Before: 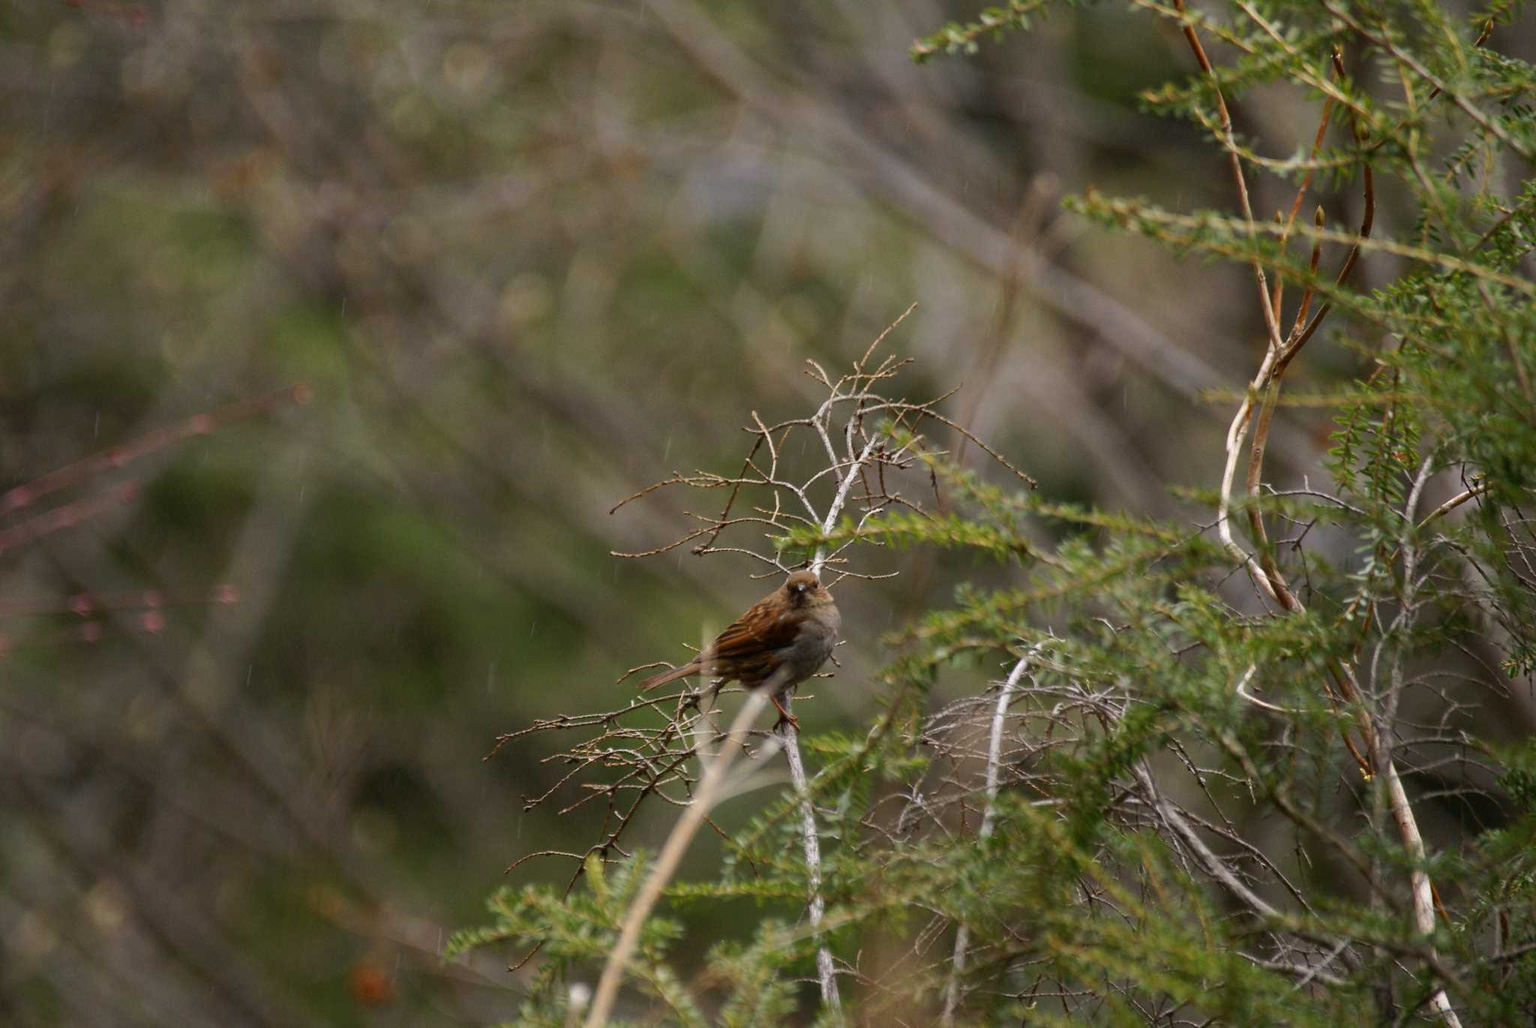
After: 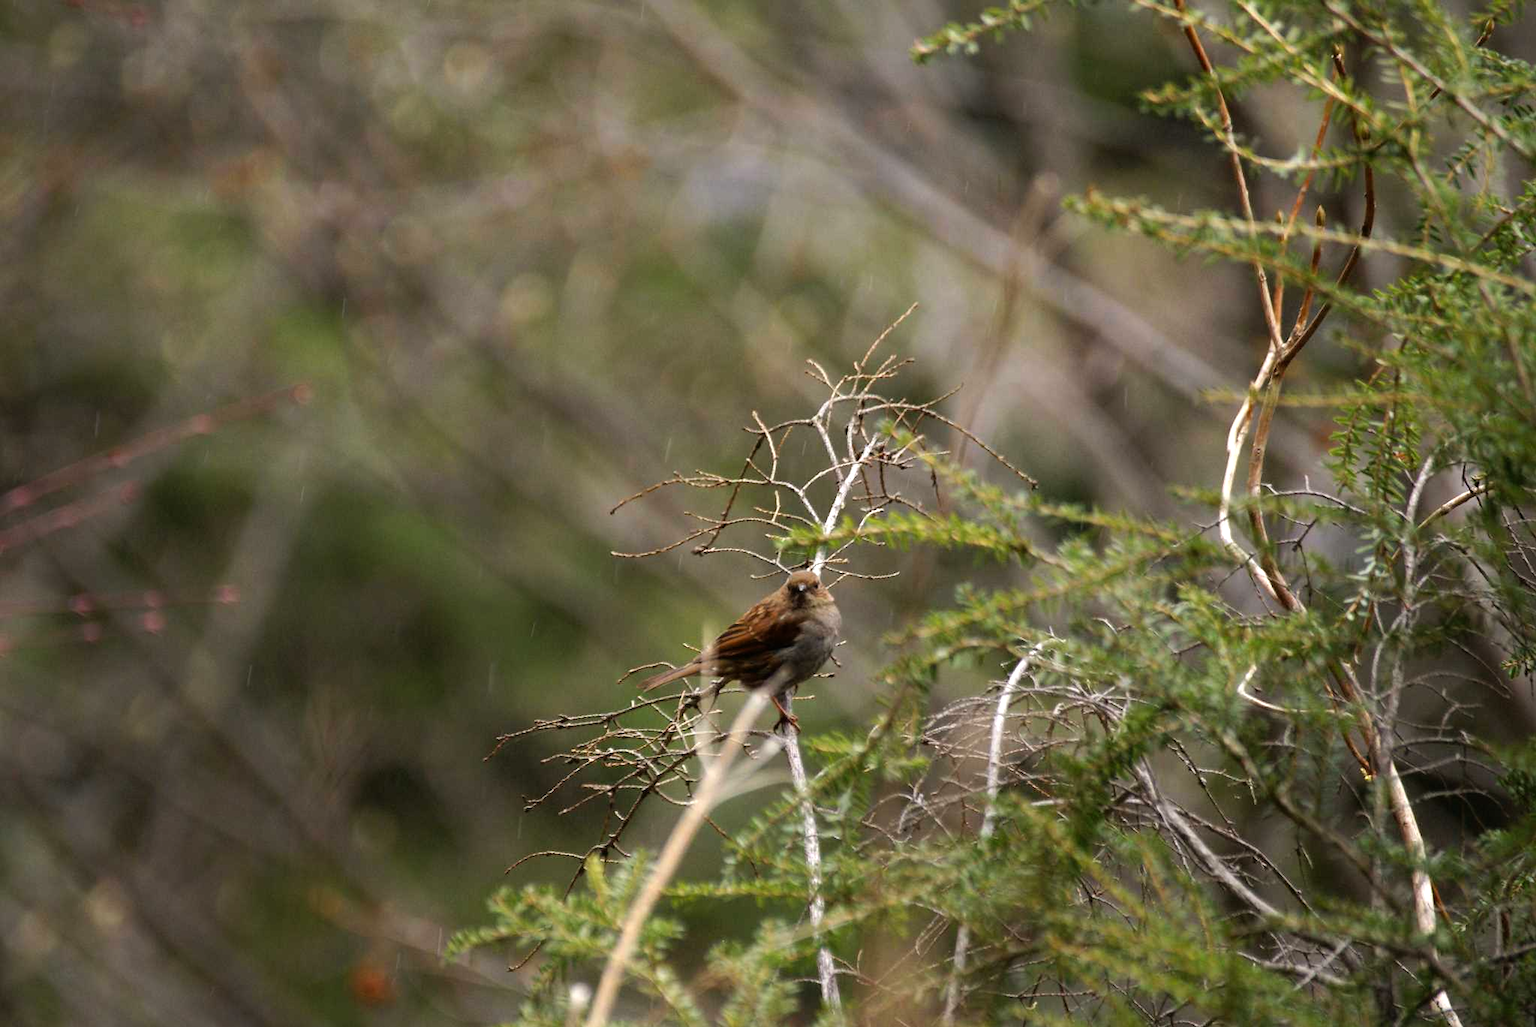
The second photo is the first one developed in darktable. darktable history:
tone equalizer: -8 EV -0.739 EV, -7 EV -0.69 EV, -6 EV -0.572 EV, -5 EV -0.422 EV, -3 EV 0.374 EV, -2 EV 0.6 EV, -1 EV 0.694 EV, +0 EV 0.76 EV
